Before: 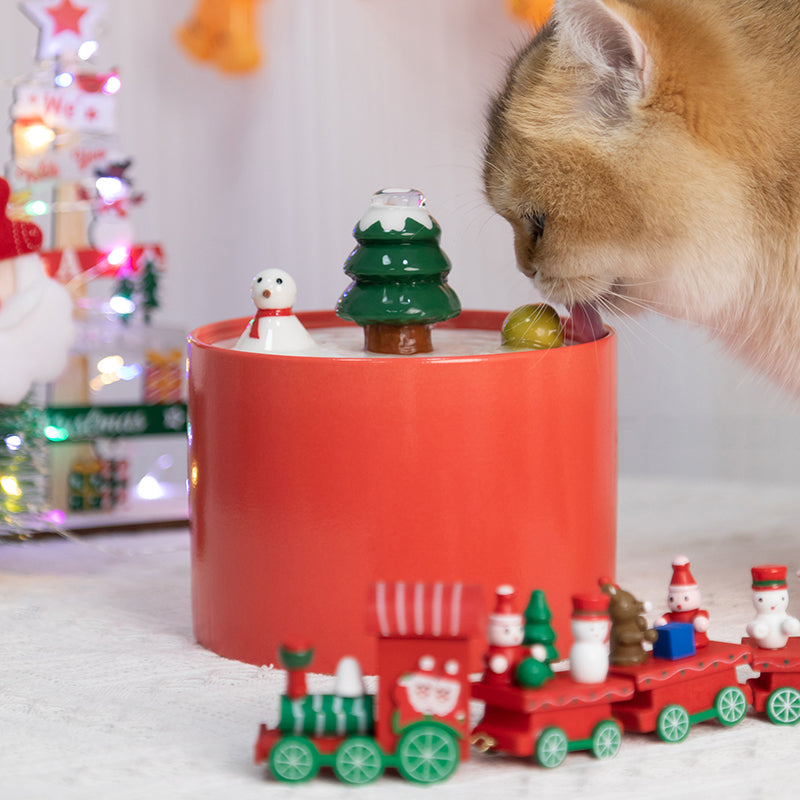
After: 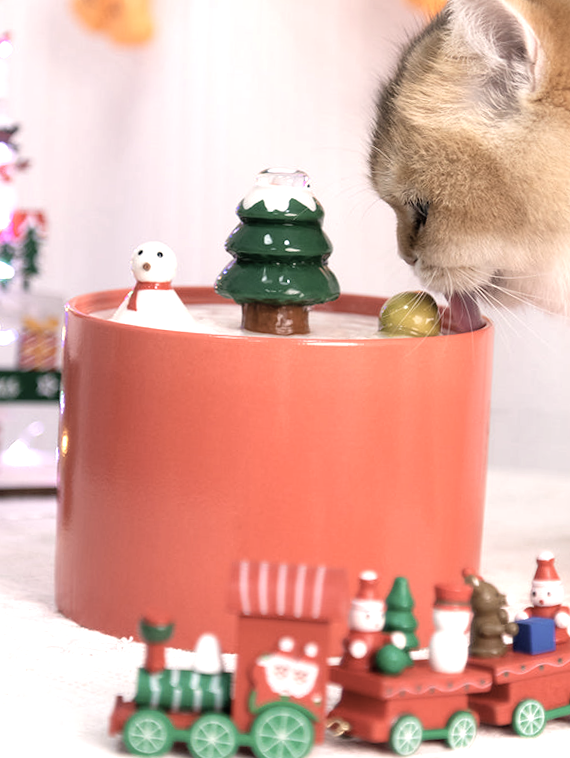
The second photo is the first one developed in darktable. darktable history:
tone equalizer: -8 EV -0.749 EV, -7 EV -0.67 EV, -6 EV -0.615 EV, -5 EV -0.396 EV, -3 EV 0.382 EV, -2 EV 0.6 EV, -1 EV 0.684 EV, +0 EV 0.745 EV
color correction: highlights a* 5.56, highlights b* 5.19, saturation 0.64
crop and rotate: angle -3.14°, left 13.983%, top 0.029%, right 10.885%, bottom 0.078%
